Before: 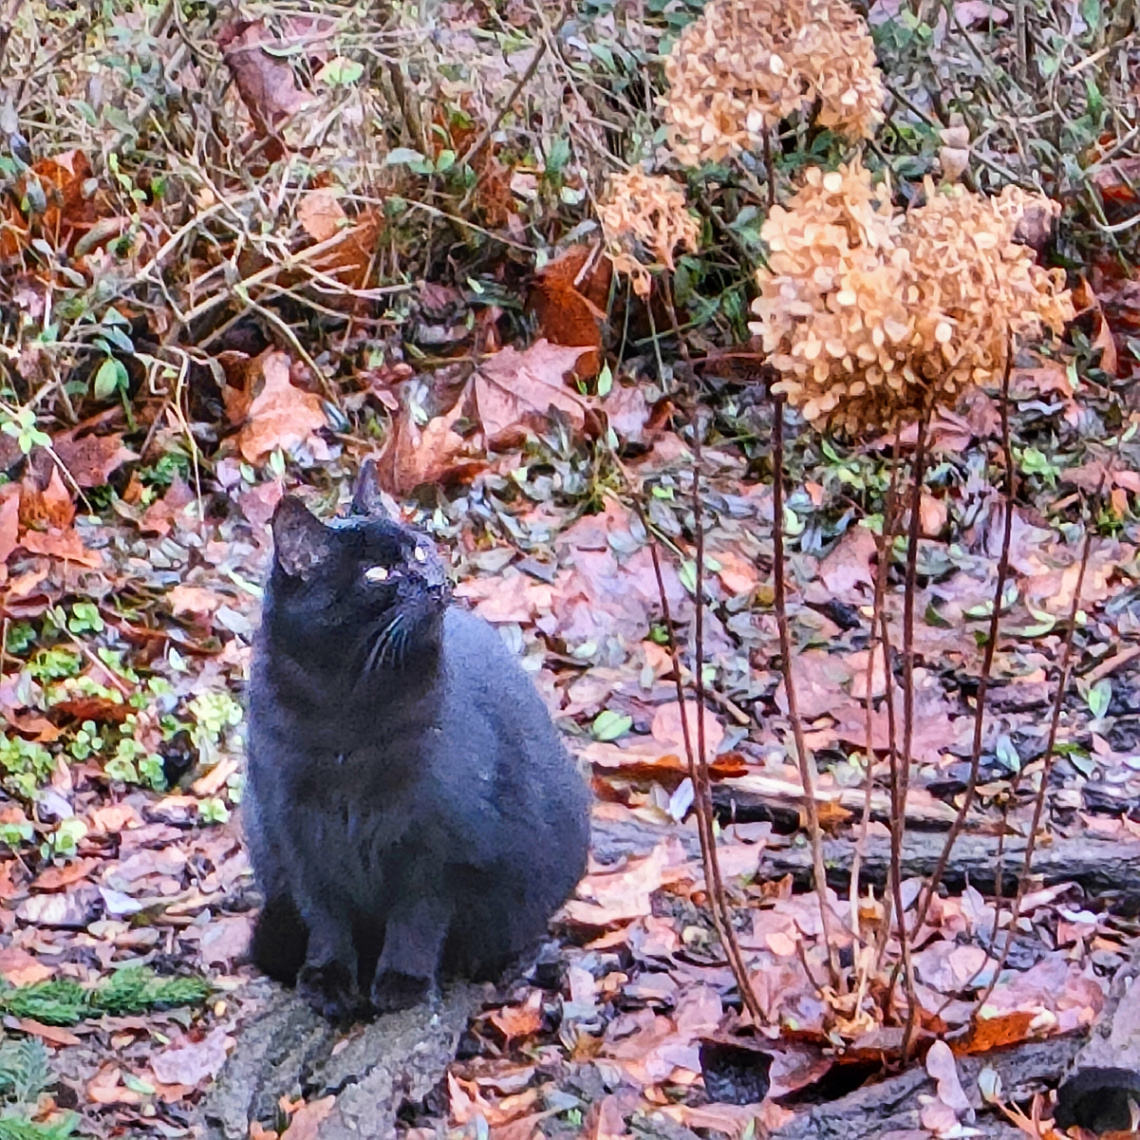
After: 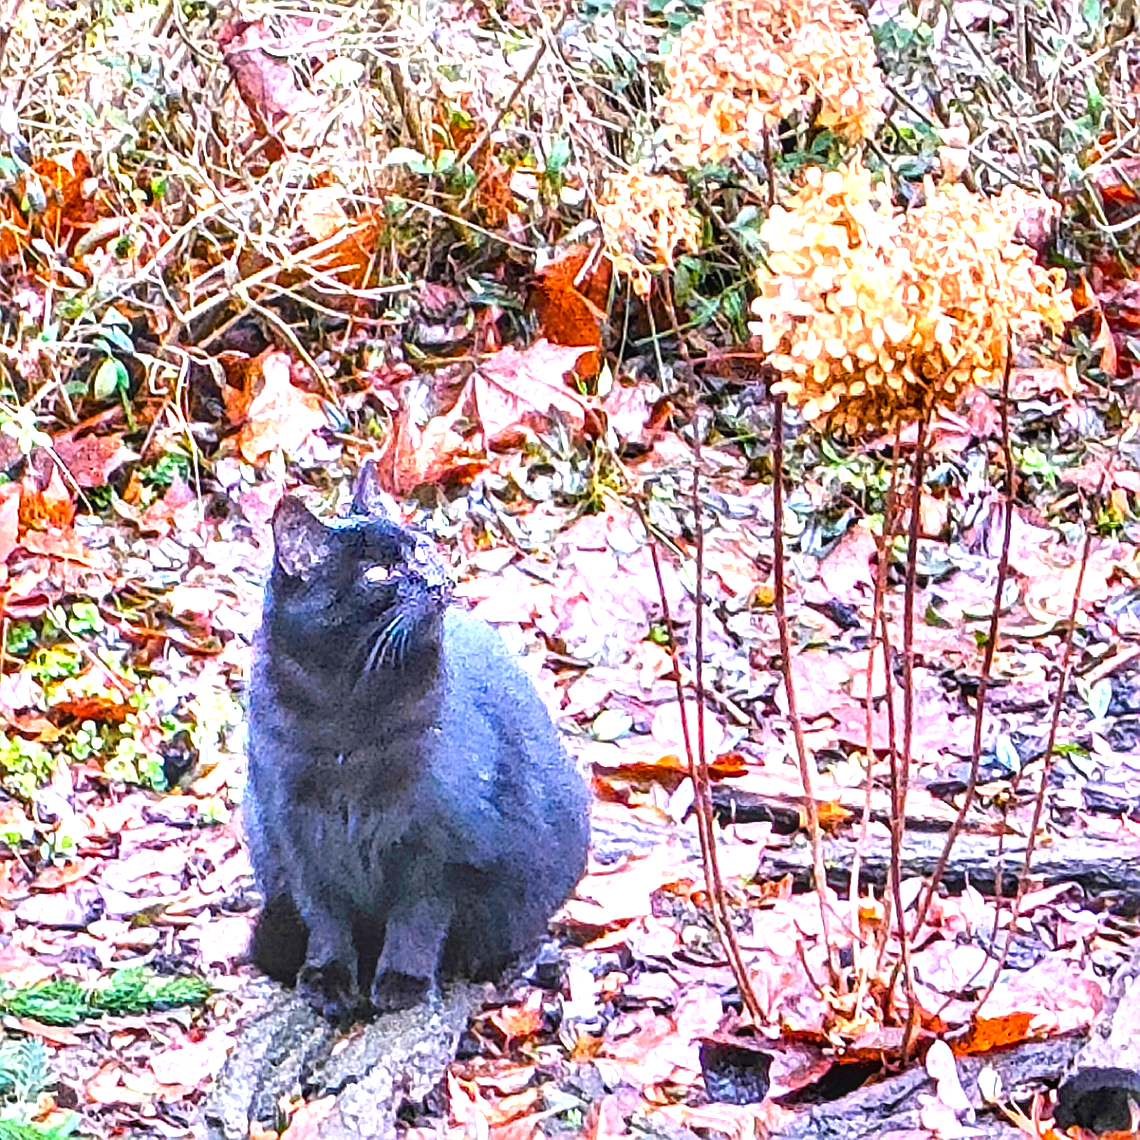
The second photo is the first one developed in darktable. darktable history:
exposure: black level correction 0, exposure 1.2 EV, compensate highlight preservation false
sharpen: on, module defaults
color balance rgb: perceptual saturation grading › global saturation 30.036%
local contrast: detail 130%
